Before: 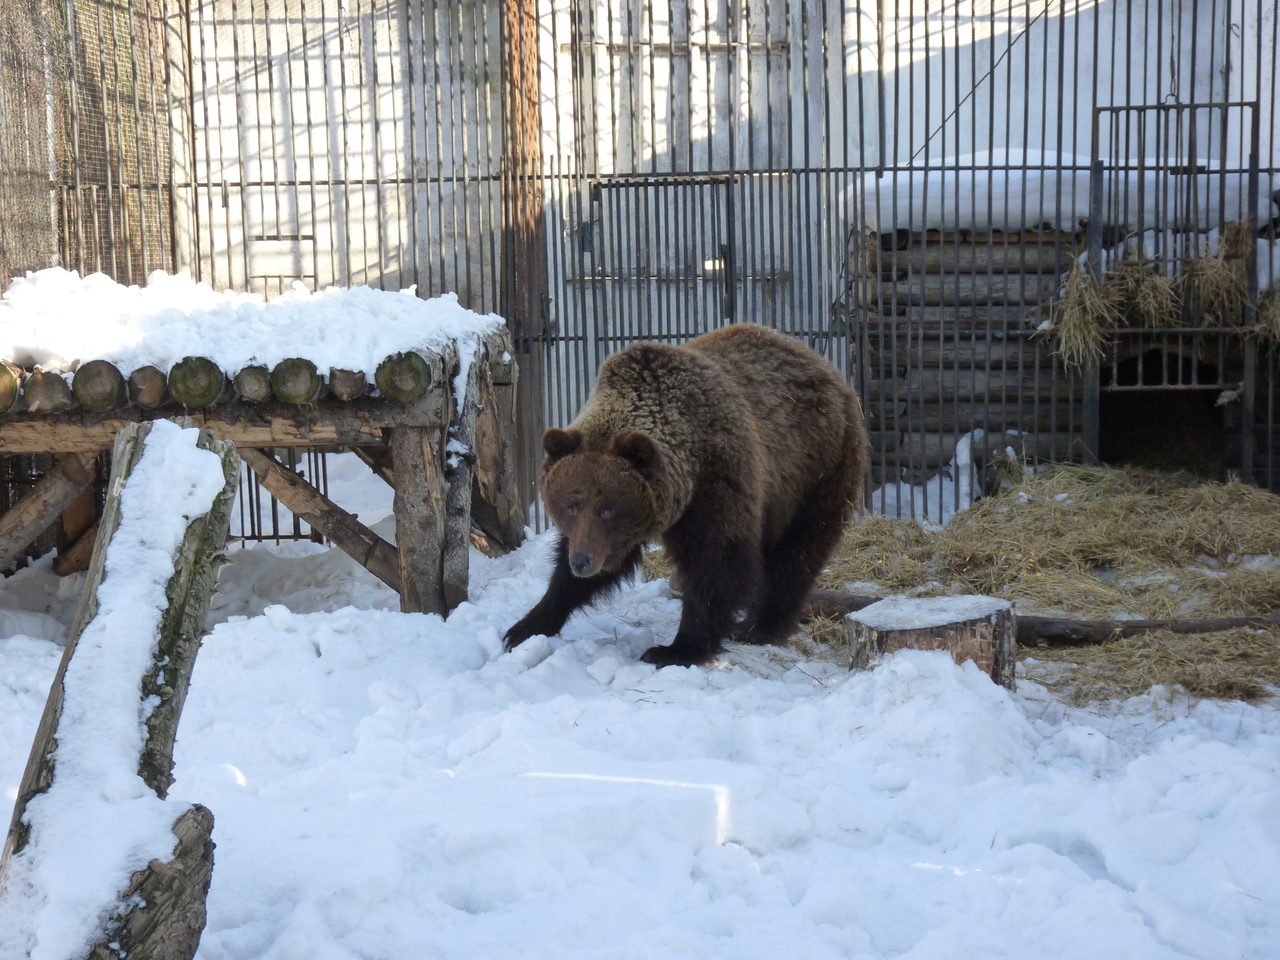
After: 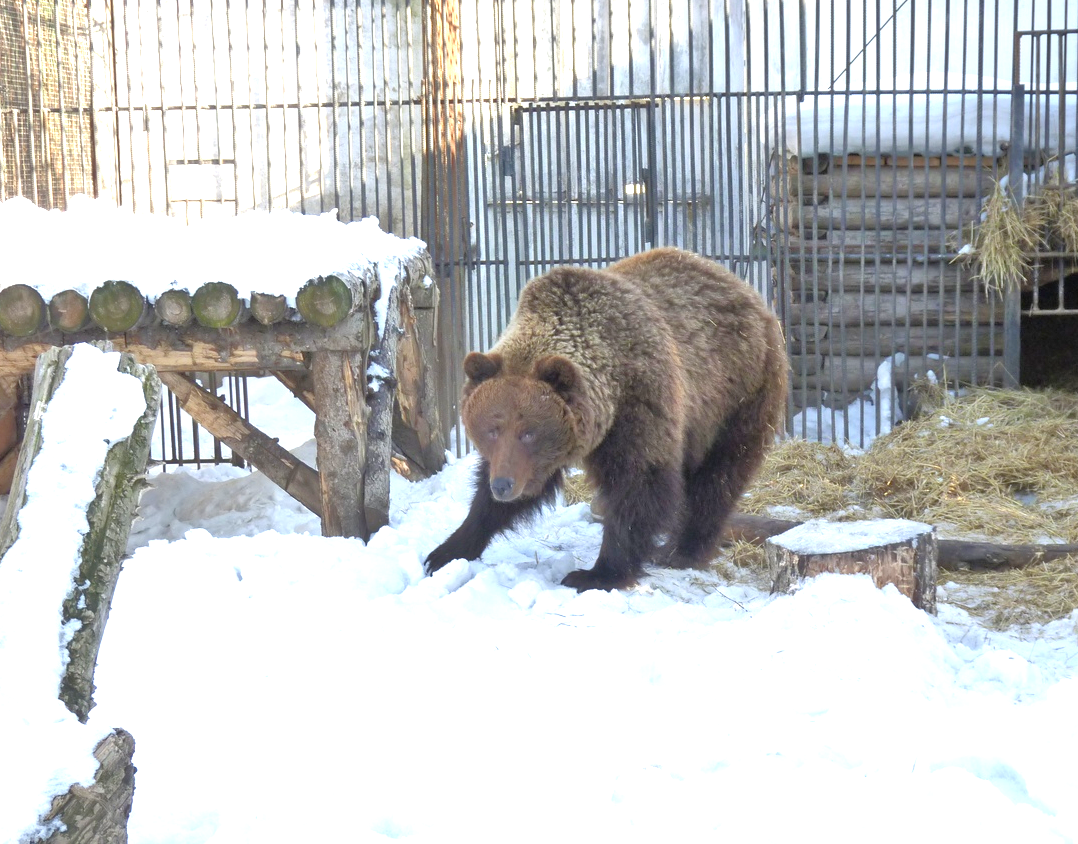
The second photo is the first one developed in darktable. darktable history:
crop: left 6.225%, top 7.946%, right 9.547%, bottom 4.068%
exposure: black level correction 0, exposure 1.199 EV, compensate exposure bias true, compensate highlight preservation false
tone equalizer: -7 EV 0.153 EV, -6 EV 0.596 EV, -5 EV 1.12 EV, -4 EV 1.32 EV, -3 EV 1.15 EV, -2 EV 0.6 EV, -1 EV 0.16 EV
